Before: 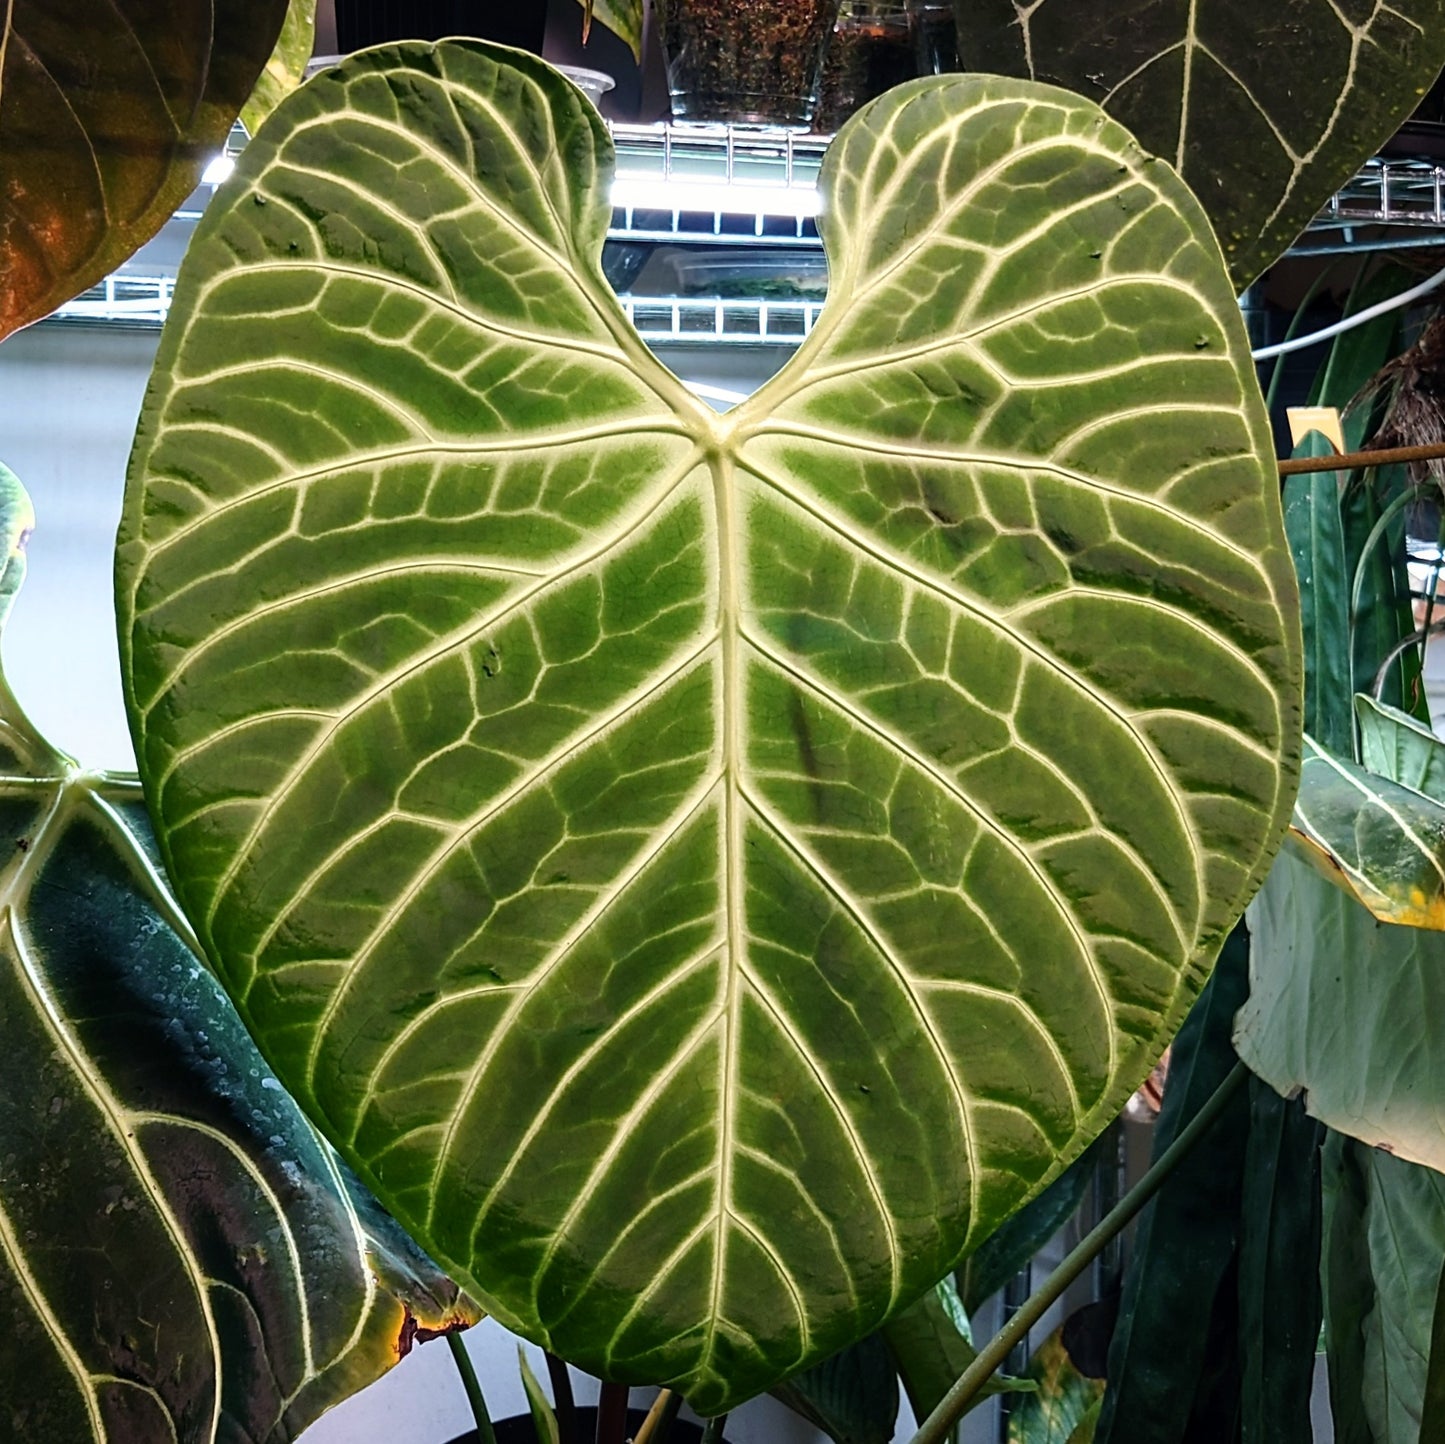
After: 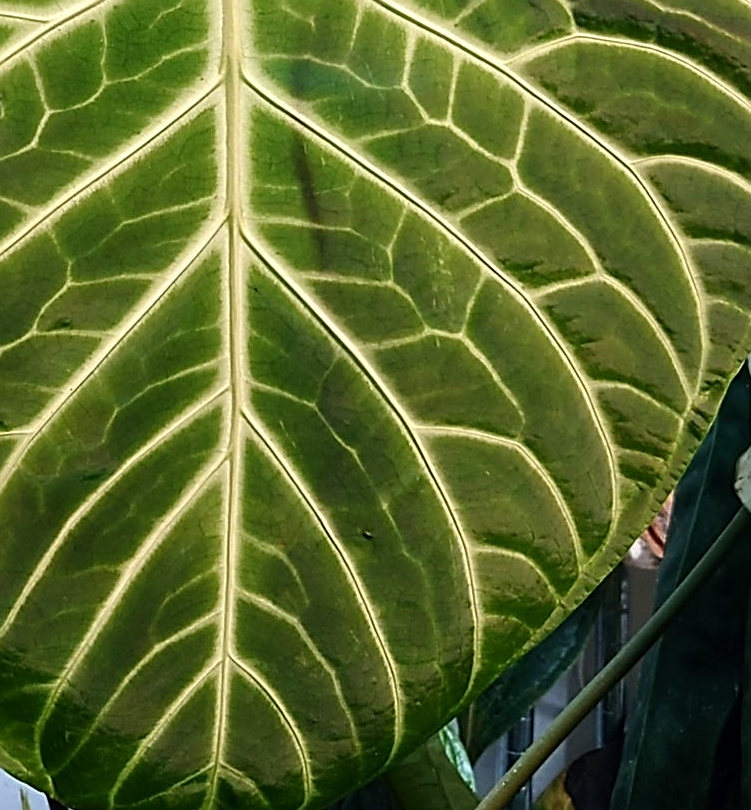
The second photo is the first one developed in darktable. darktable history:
sharpen: on, module defaults
crop: left 34.458%, top 38.399%, right 13.521%, bottom 5.443%
